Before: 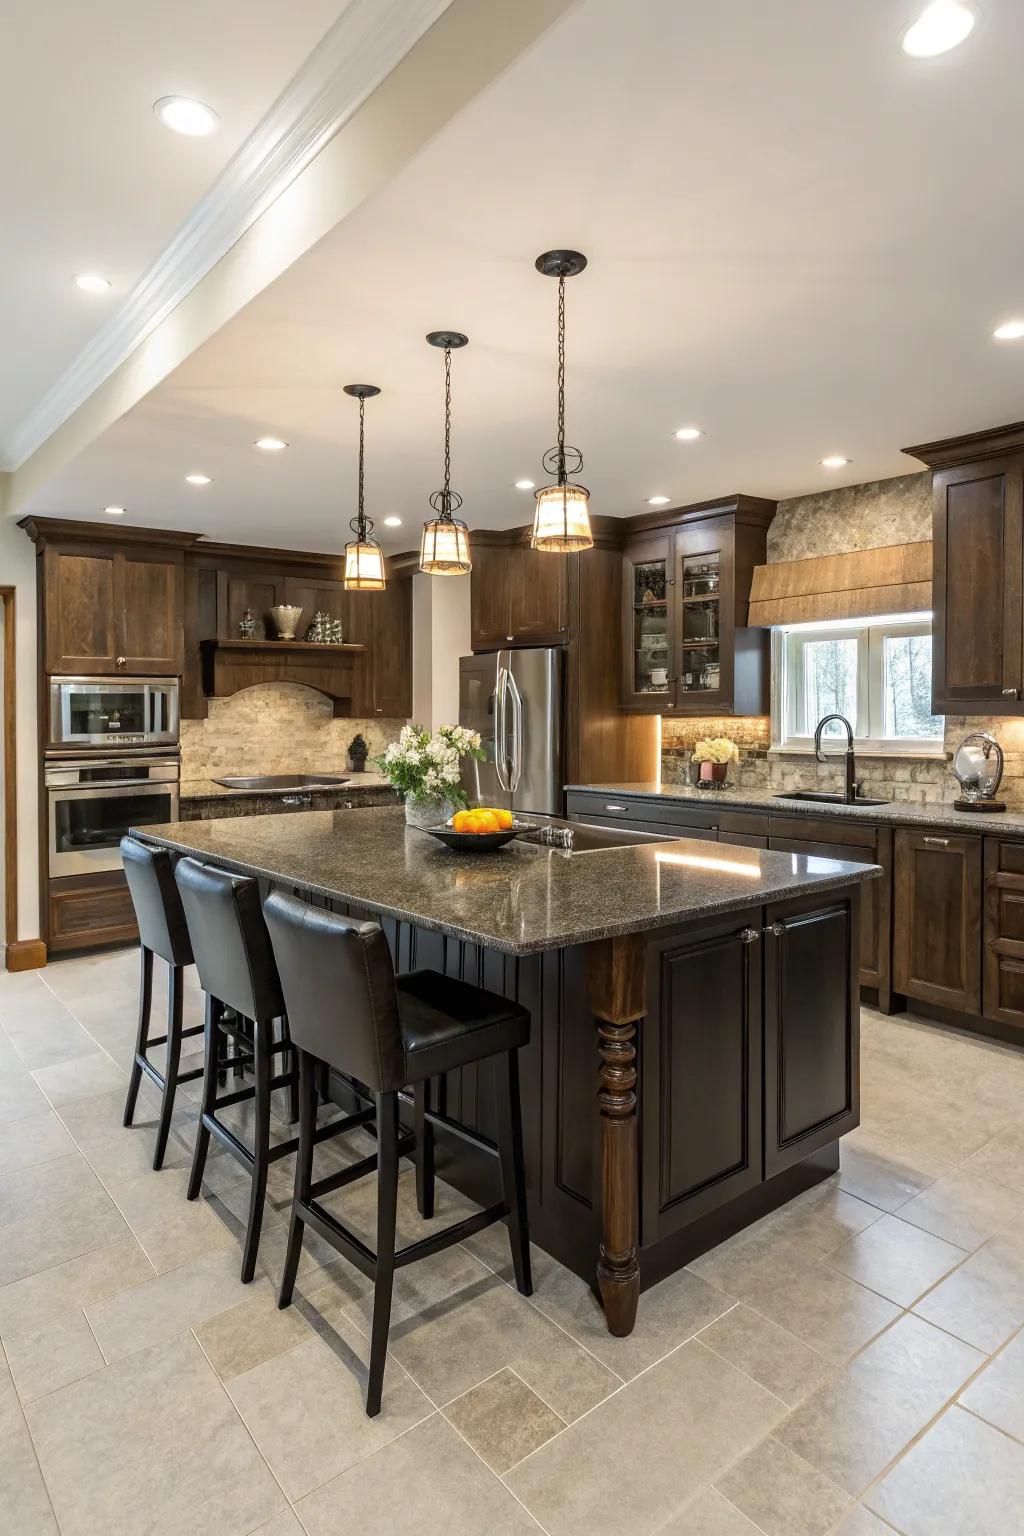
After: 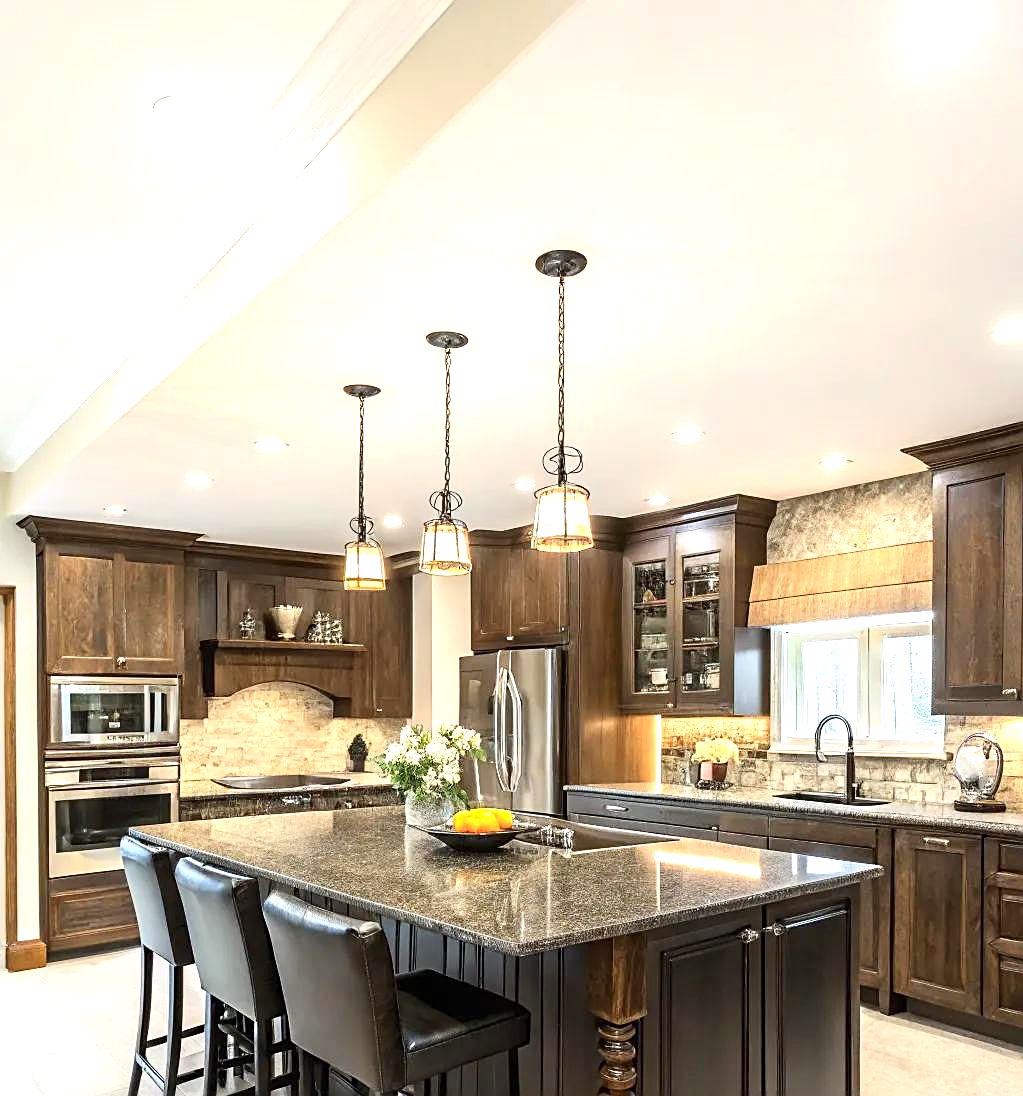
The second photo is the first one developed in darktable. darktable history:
sharpen: on, module defaults
crop: right 0%, bottom 28.595%
exposure: exposure 0.95 EV, compensate exposure bias true, compensate highlight preservation false
contrast brightness saturation: contrast 0.146, brightness 0.052
